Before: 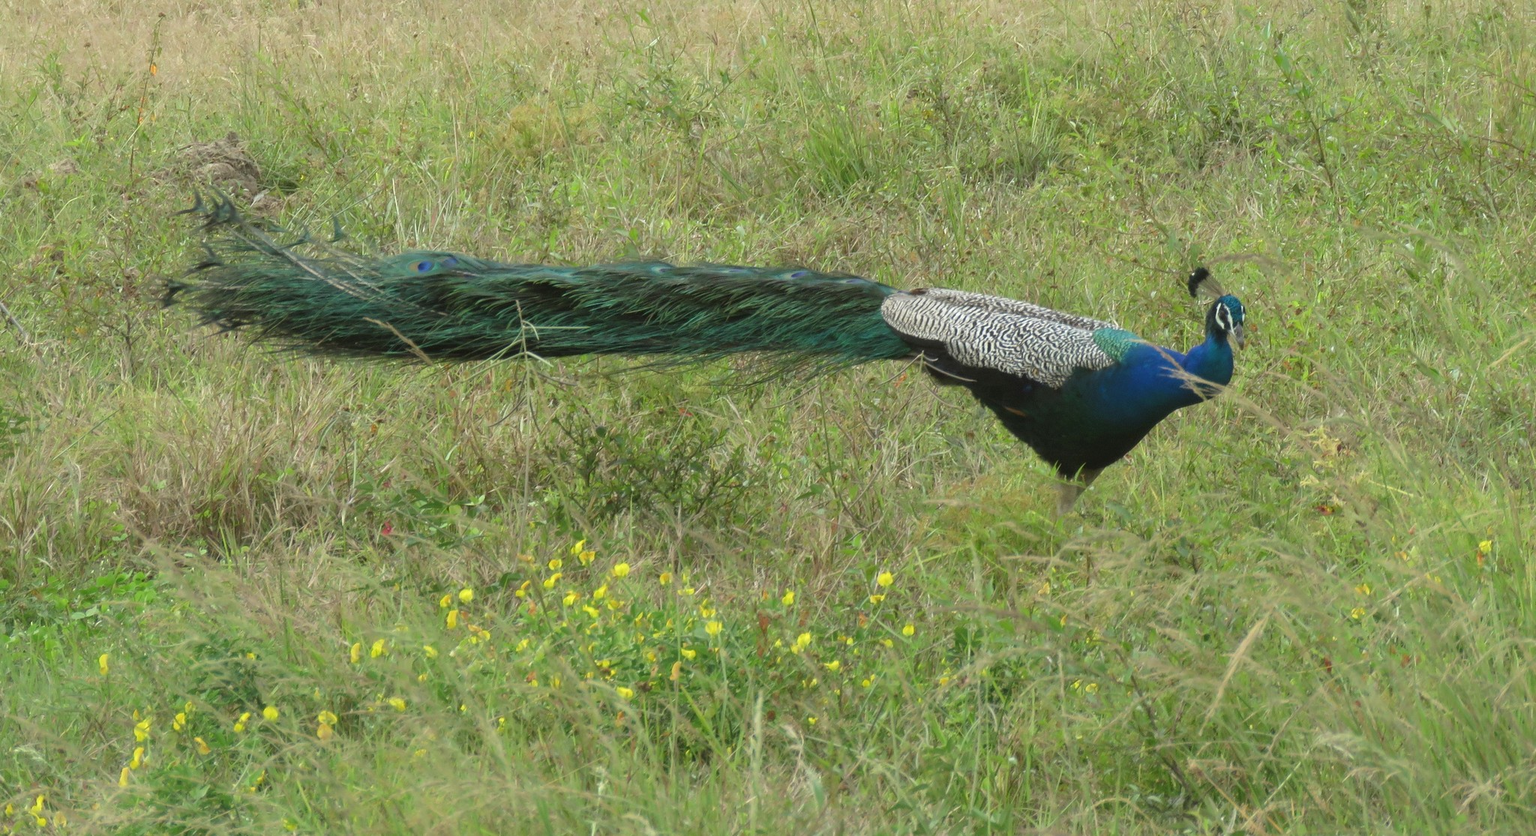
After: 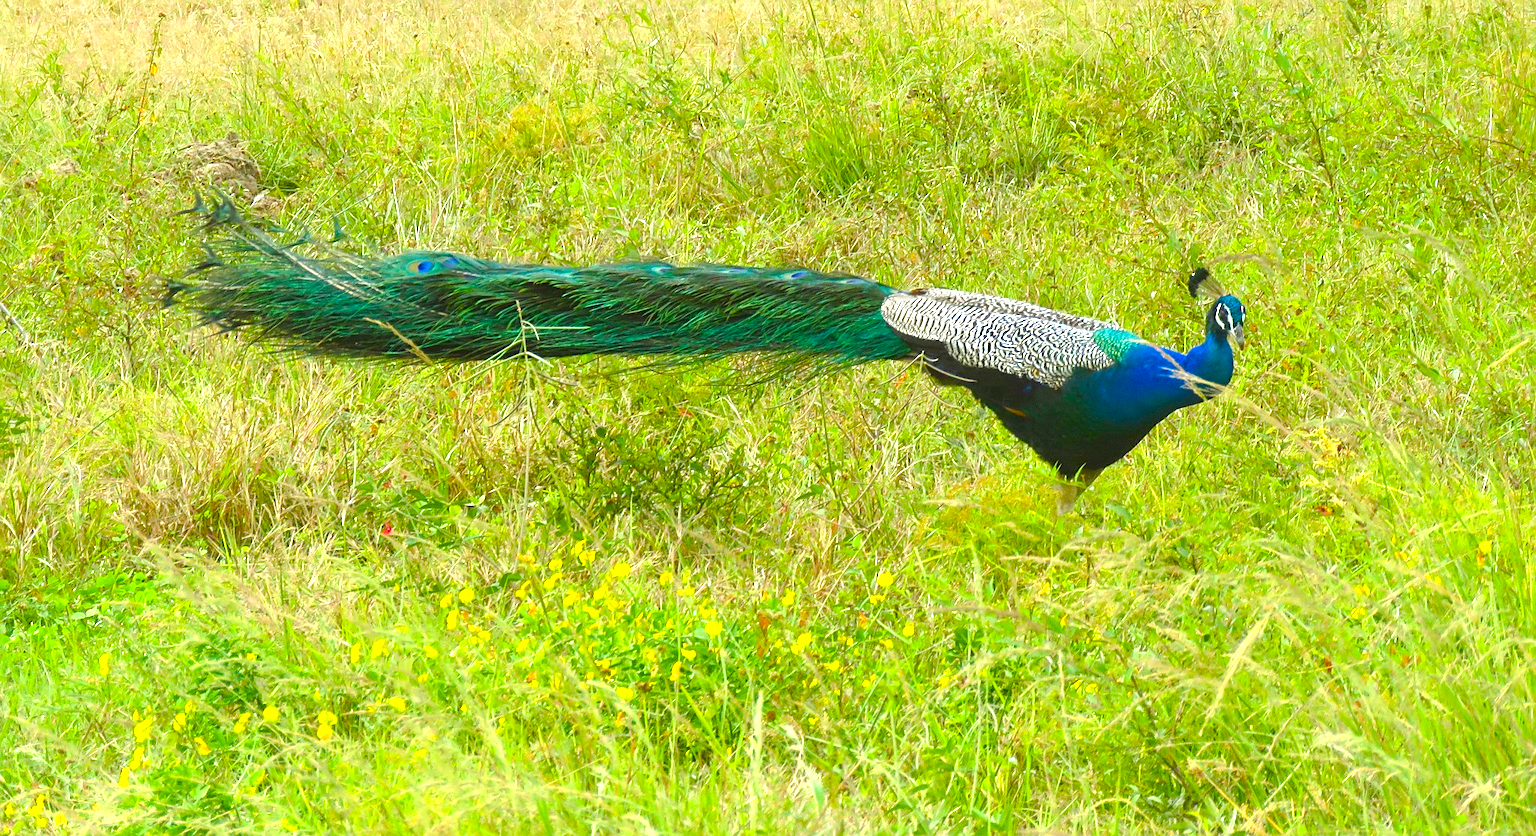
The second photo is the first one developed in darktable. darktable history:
exposure: black level correction 0, exposure 1.1 EV, compensate exposure bias true, compensate highlight preservation false
sharpen: on, module defaults
color balance rgb: linear chroma grading › shadows 10%, linear chroma grading › highlights 10%, linear chroma grading › global chroma 15%, linear chroma grading › mid-tones 15%, perceptual saturation grading › global saturation 40%, perceptual saturation grading › highlights -25%, perceptual saturation grading › mid-tones 35%, perceptual saturation grading › shadows 35%, perceptual brilliance grading › global brilliance 11.29%, global vibrance 11.29%
graduated density: rotation 5.63°, offset 76.9
